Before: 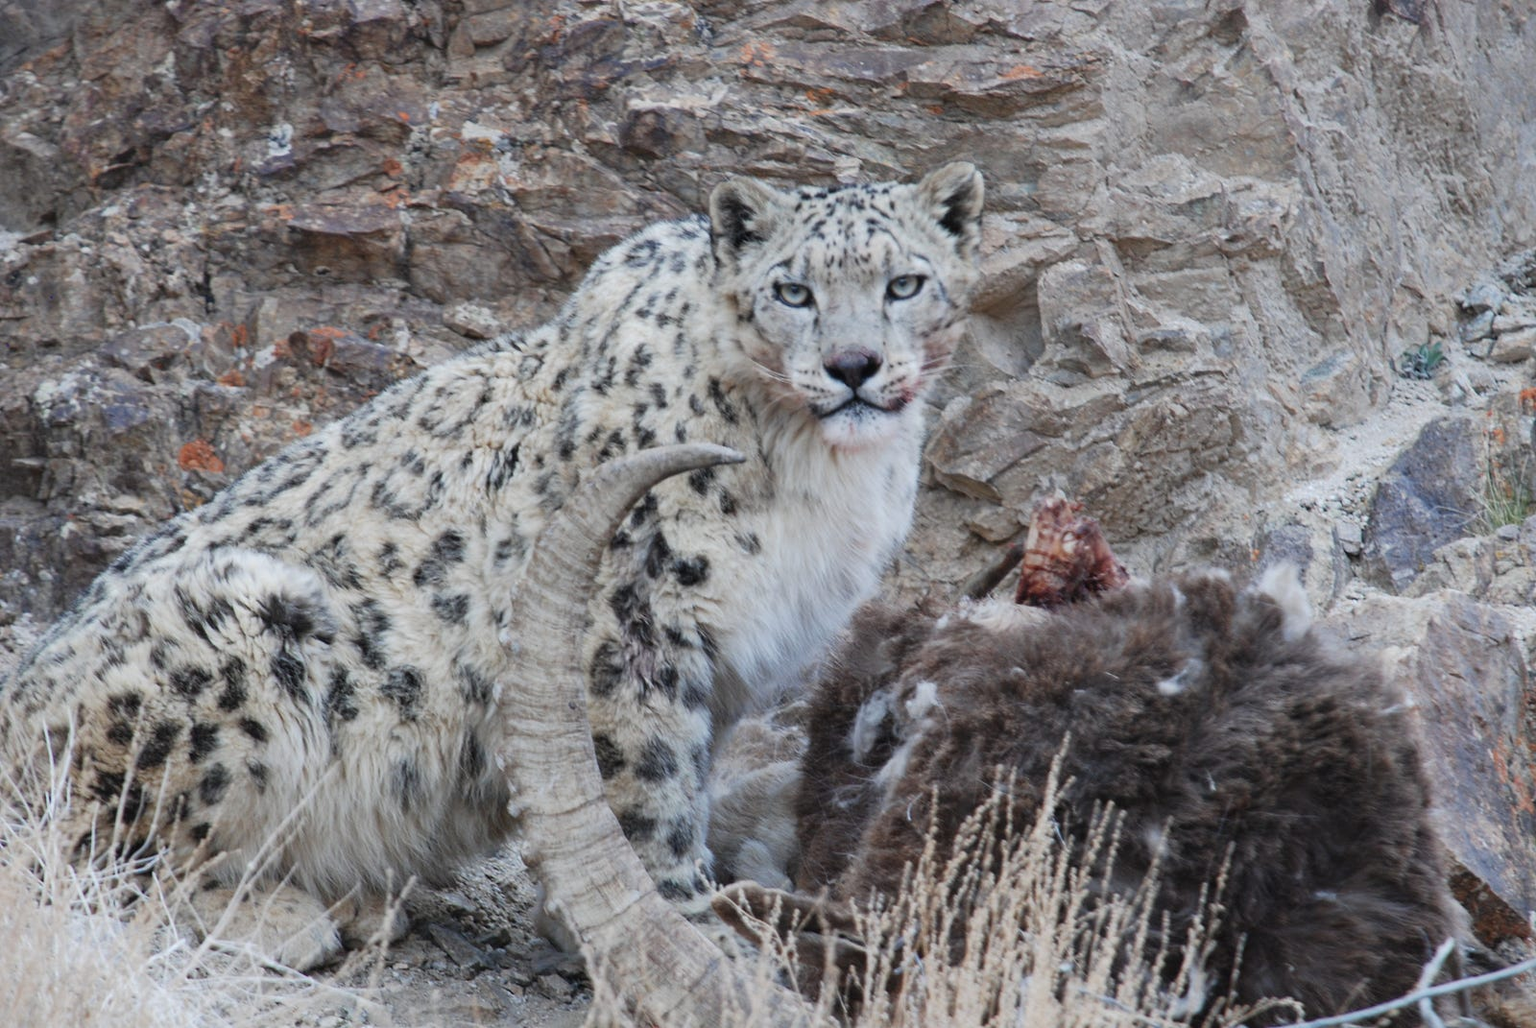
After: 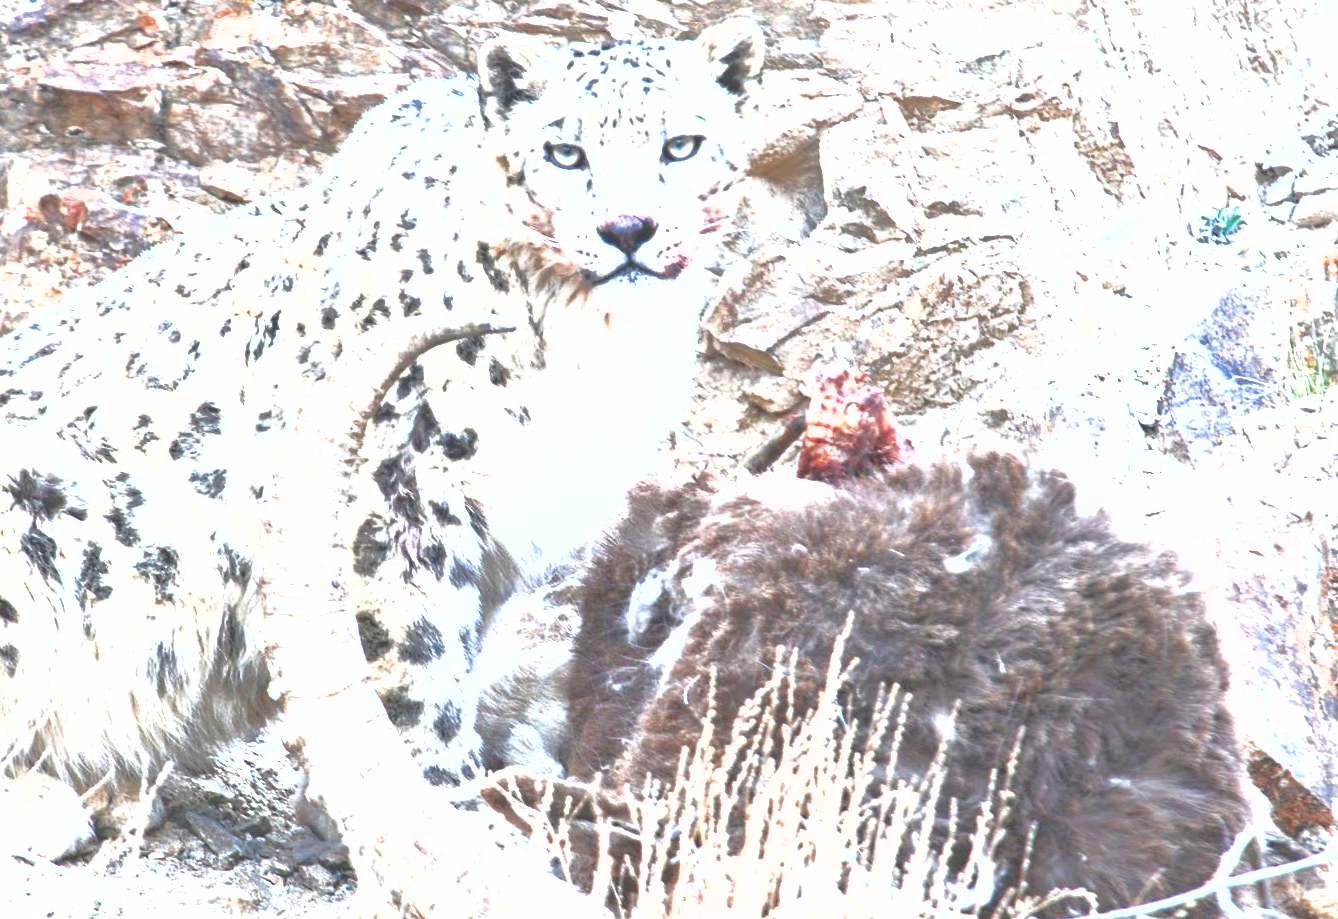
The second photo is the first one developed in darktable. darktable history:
exposure: black level correction 0, exposure 2.153 EV, compensate highlight preservation false
levels: levels [0, 0.48, 0.961]
tone equalizer: -7 EV 0.155 EV, -6 EV 0.614 EV, -5 EV 1.16 EV, -4 EV 1.31 EV, -3 EV 1.16 EV, -2 EV 0.6 EV, -1 EV 0.159 EV
local contrast: mode bilateral grid, contrast 100, coarseness 100, detail 90%, midtone range 0.2
crop: left 16.336%, top 14.113%
contrast equalizer: octaves 7, y [[0.5, 0.542, 0.583, 0.625, 0.667, 0.708], [0.5 ×6], [0.5 ×6], [0 ×6], [0 ×6]], mix 0.141
shadows and highlights: on, module defaults
